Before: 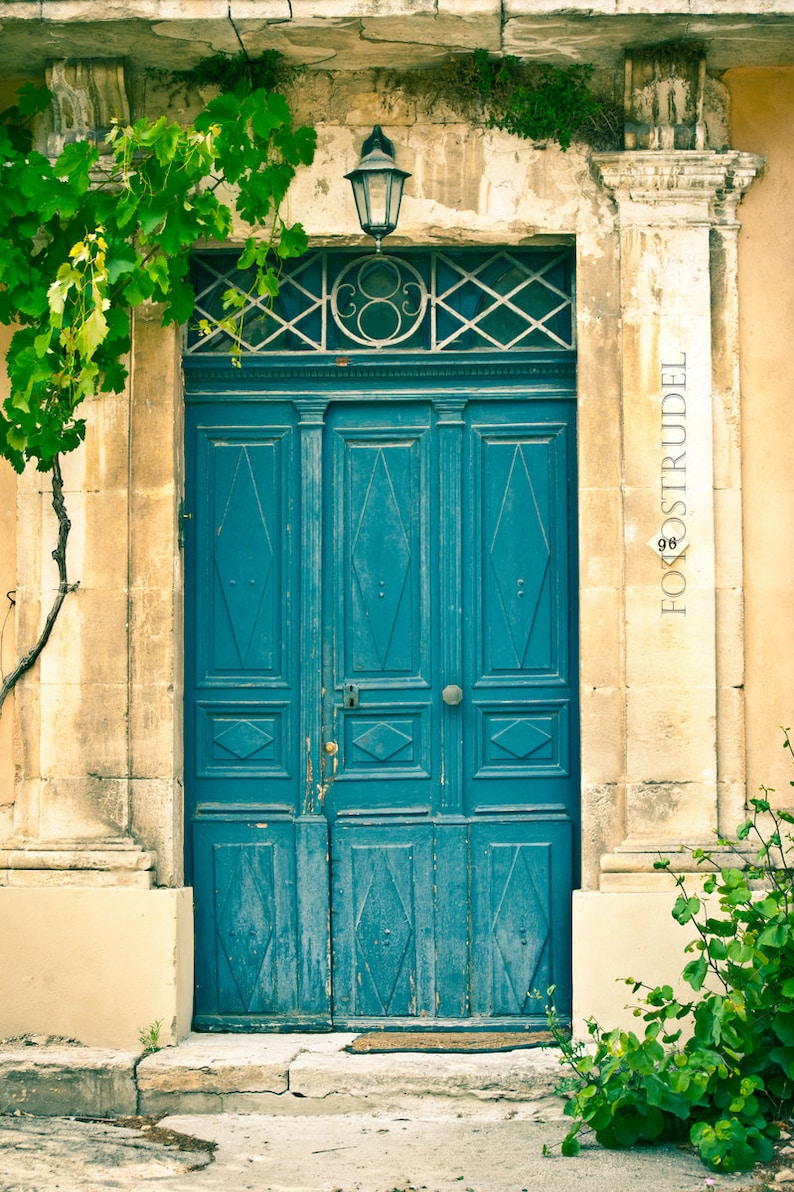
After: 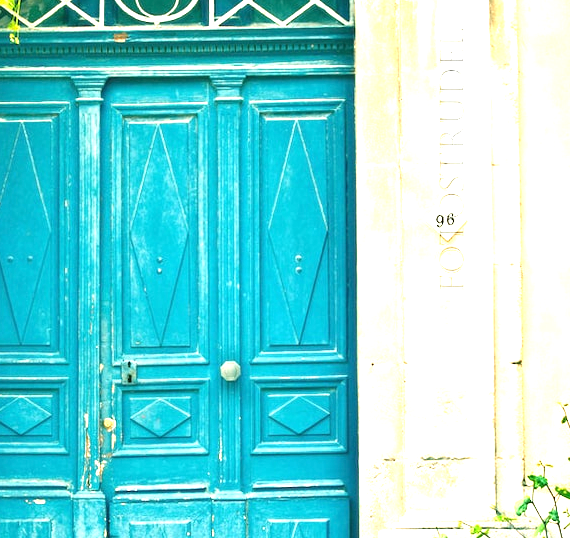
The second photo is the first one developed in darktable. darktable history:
exposure: black level correction 0, exposure 1.444 EV, compensate exposure bias true, compensate highlight preservation false
crop and rotate: left 28.091%, top 27.212%, bottom 27.648%
